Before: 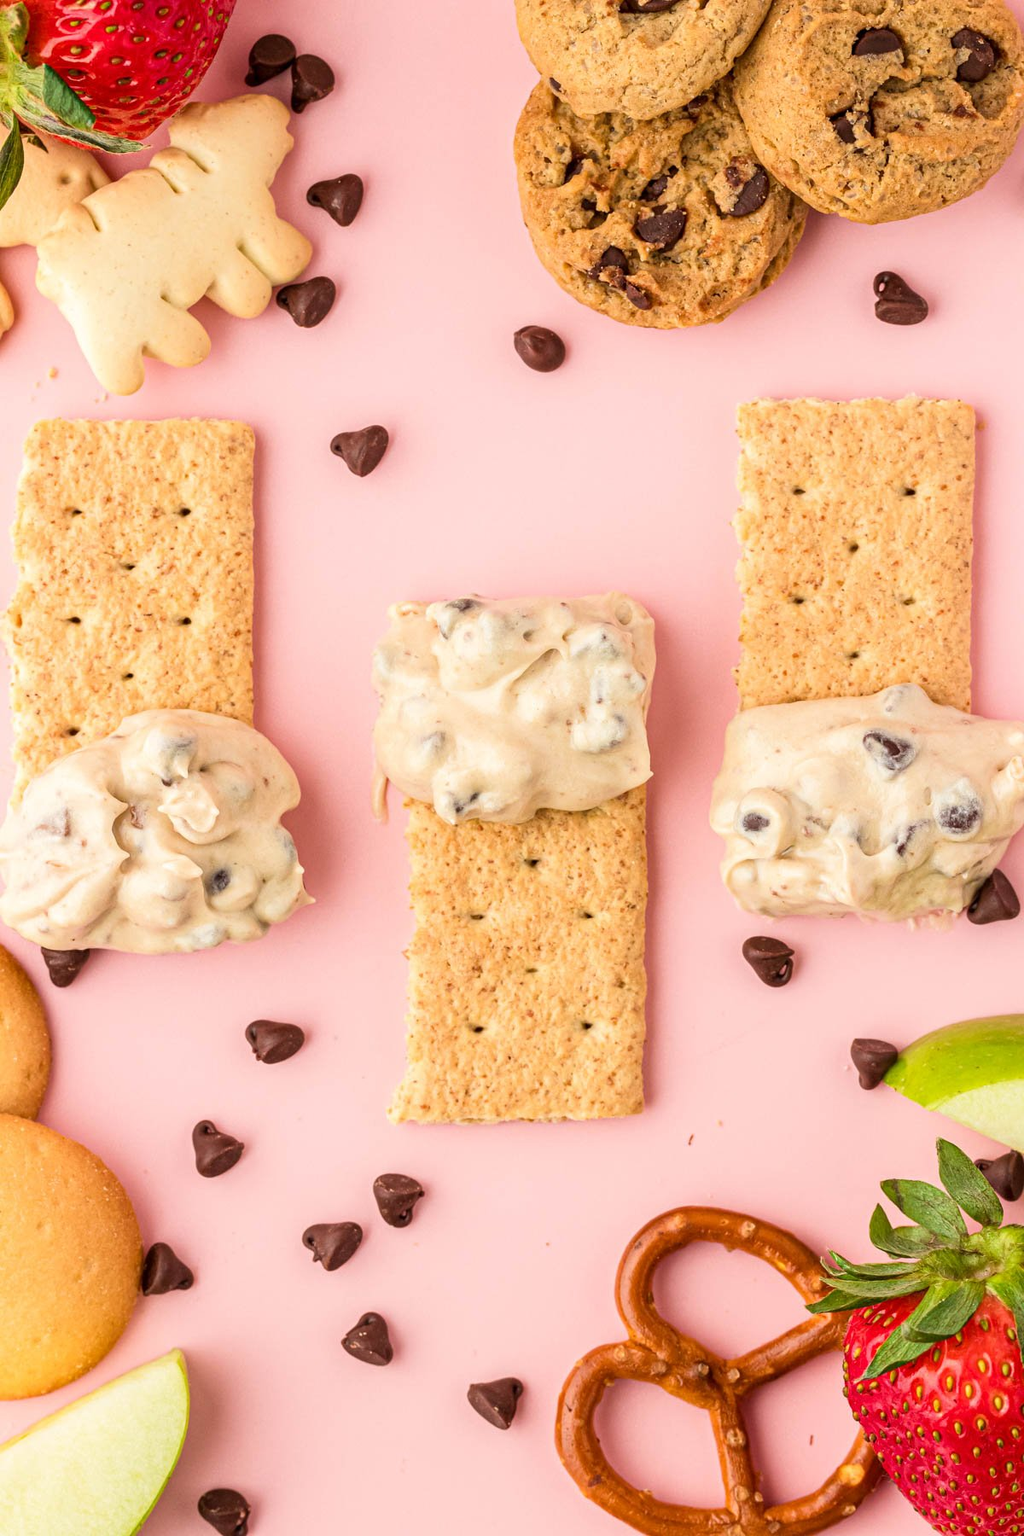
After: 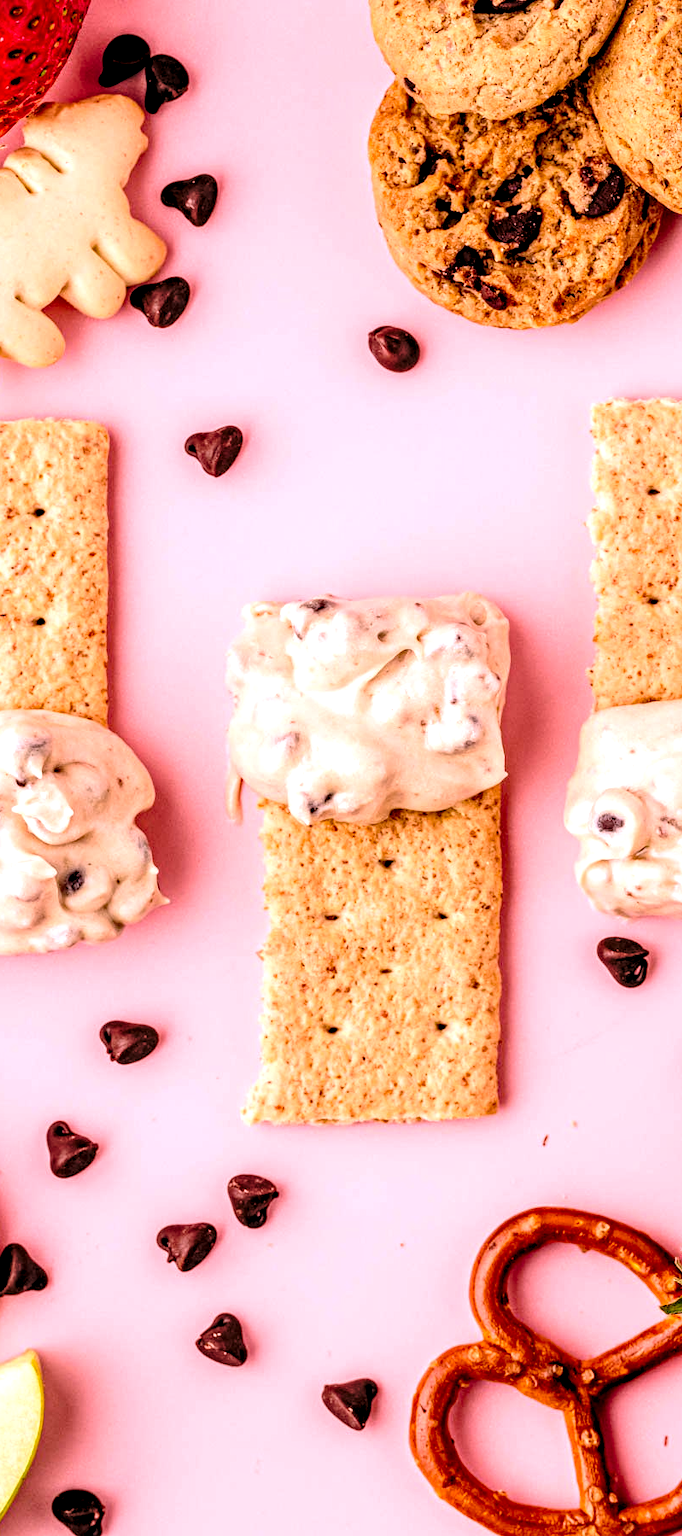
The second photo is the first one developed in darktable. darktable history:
crop and rotate: left 14.292%, right 19.041%
white balance: red 1.188, blue 1.11
base curve: curves: ch0 [(0, 0) (0.073, 0.04) (0.157, 0.139) (0.492, 0.492) (0.758, 0.758) (1, 1)], preserve colors none
rgb levels: levels [[0.034, 0.472, 0.904], [0, 0.5, 1], [0, 0.5, 1]]
local contrast: detail 160%
